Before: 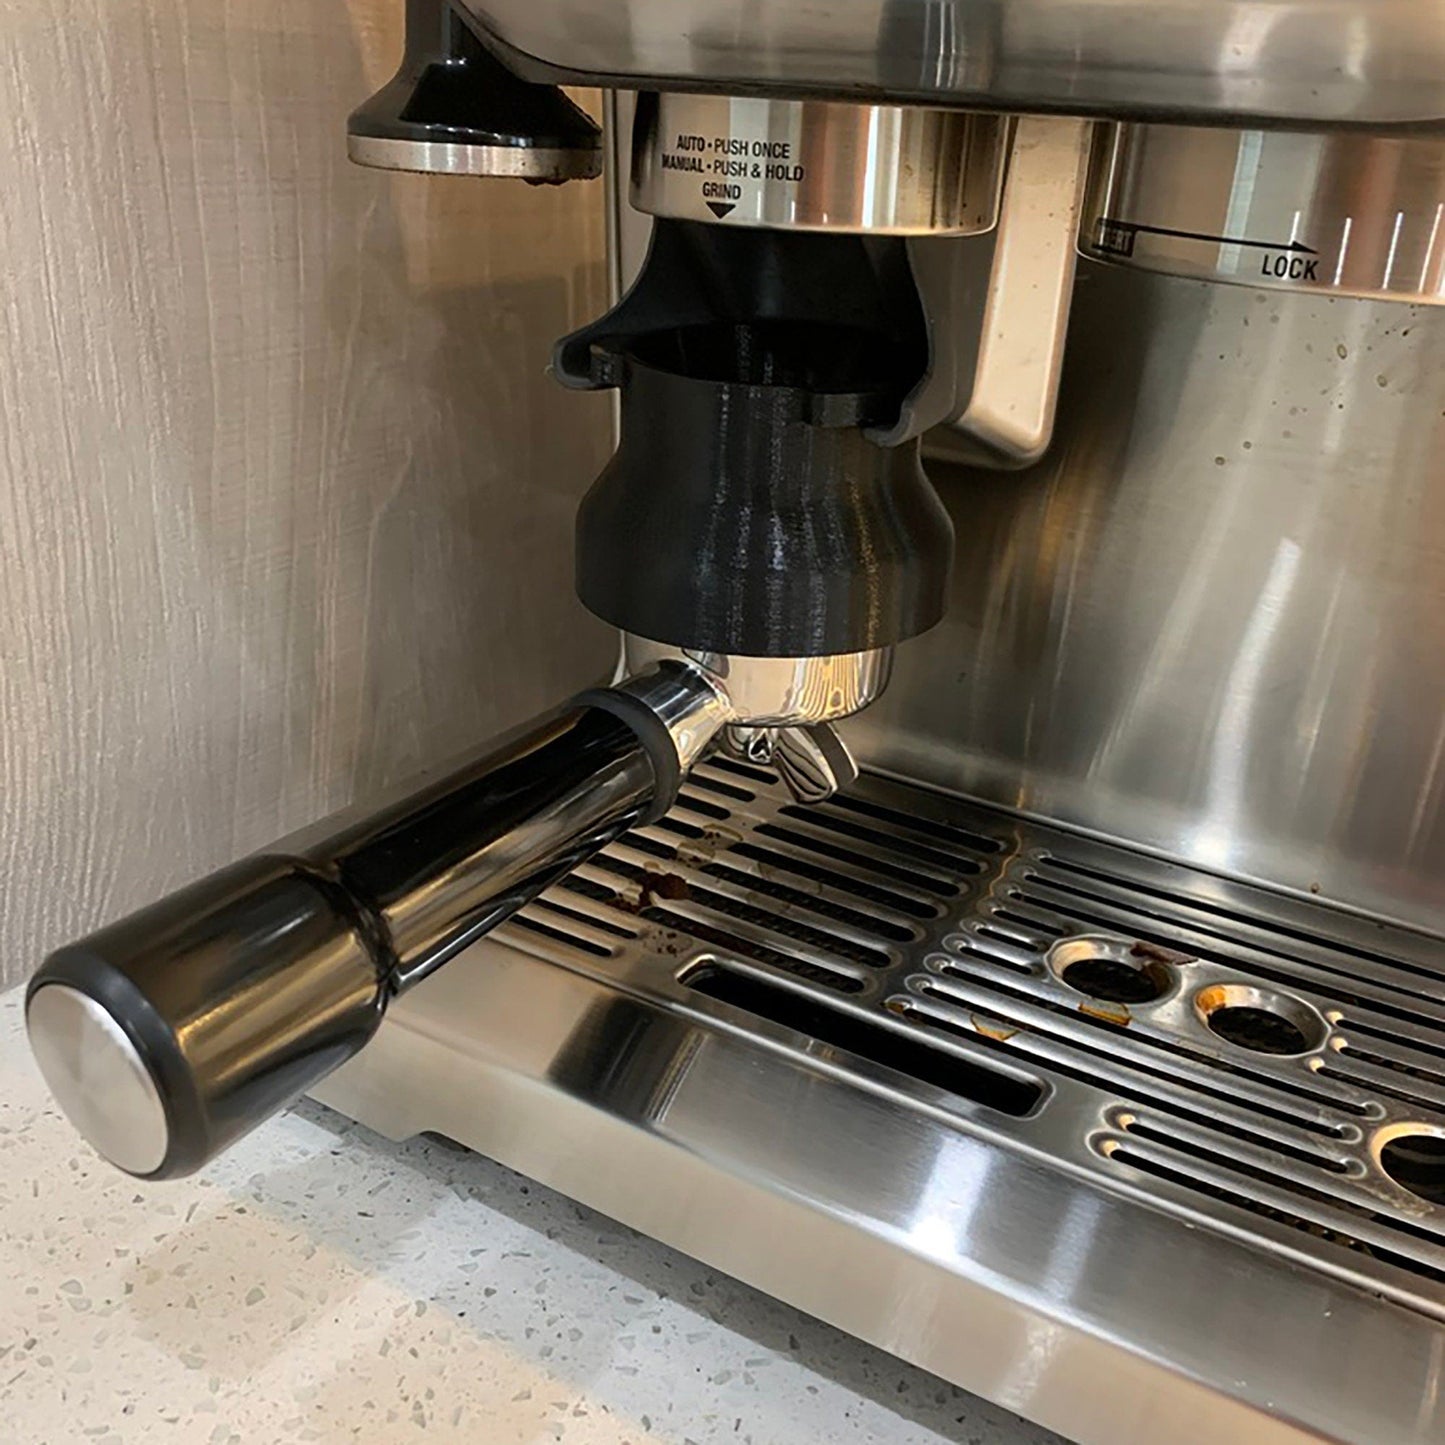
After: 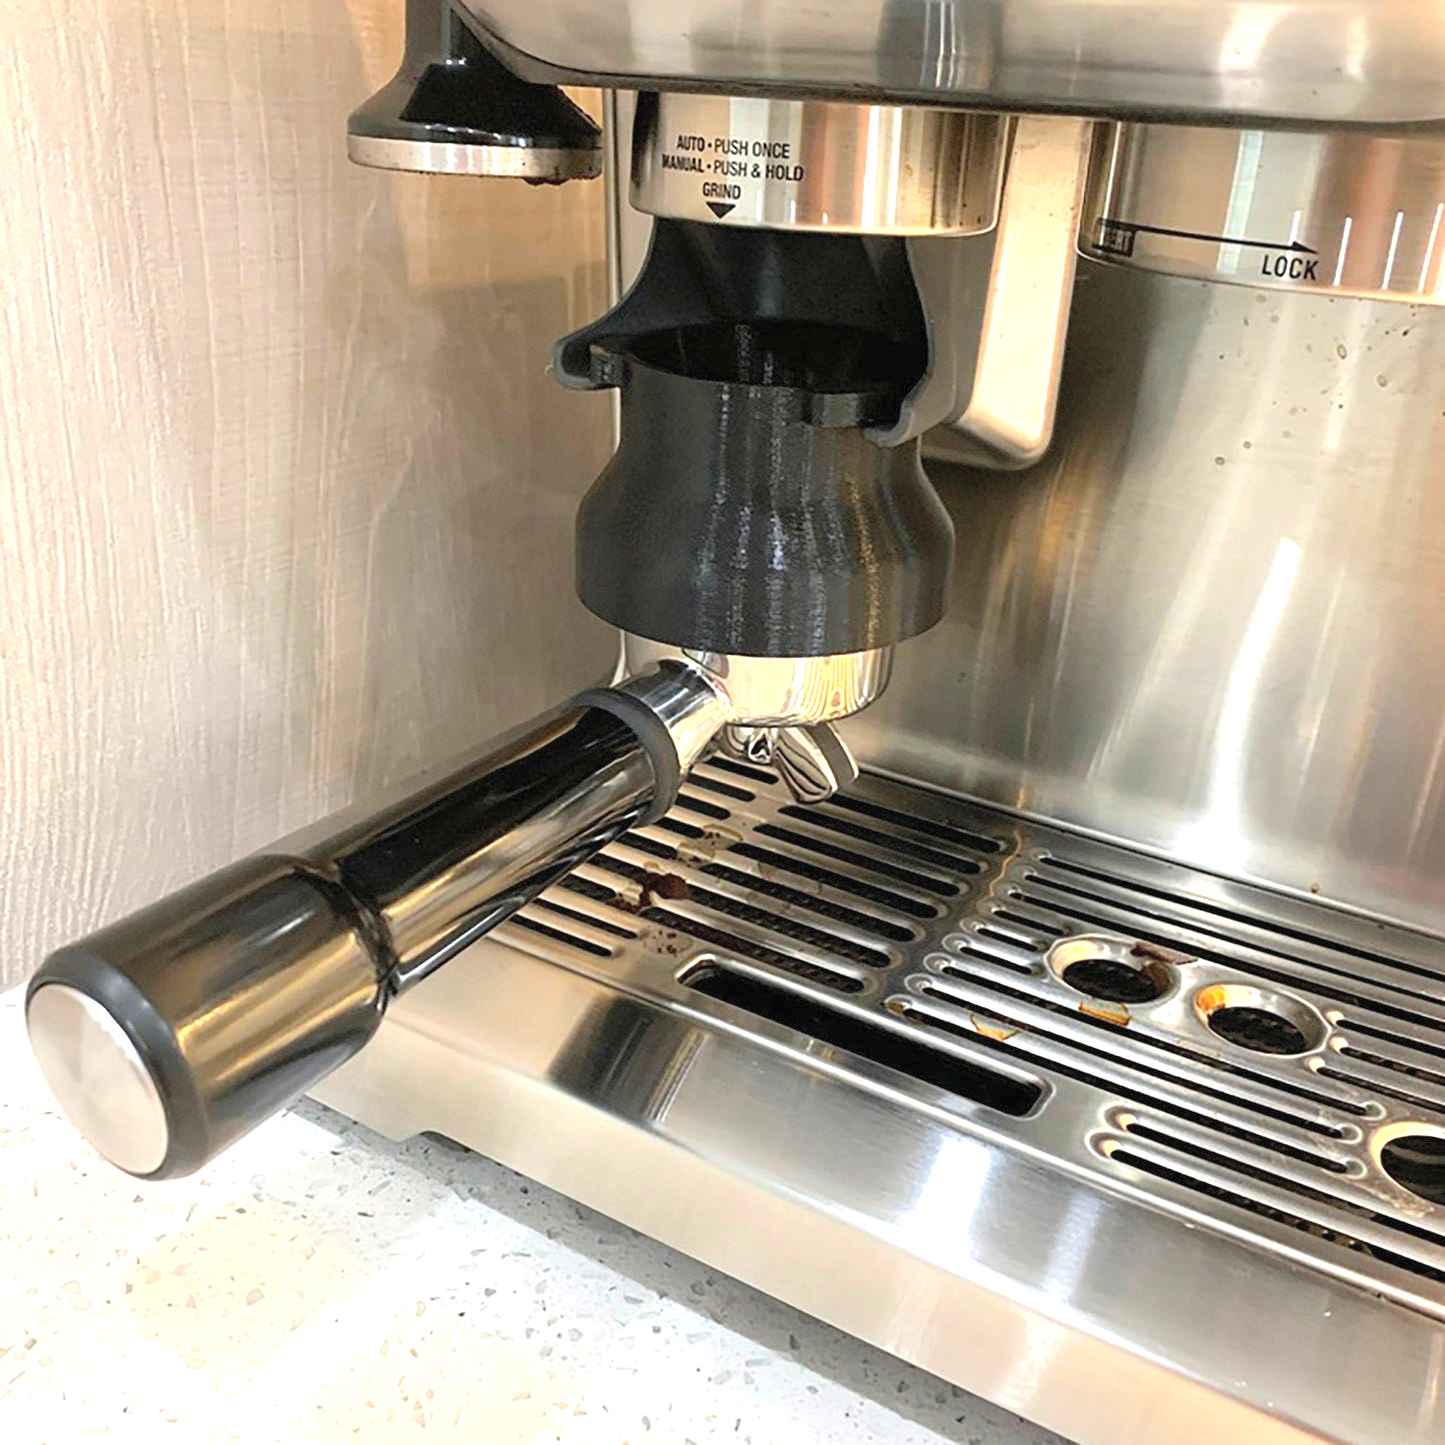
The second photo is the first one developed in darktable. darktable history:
contrast brightness saturation: brightness 0.145
exposure: black level correction 0, exposure 1.001 EV, compensate exposure bias true, compensate highlight preservation false
